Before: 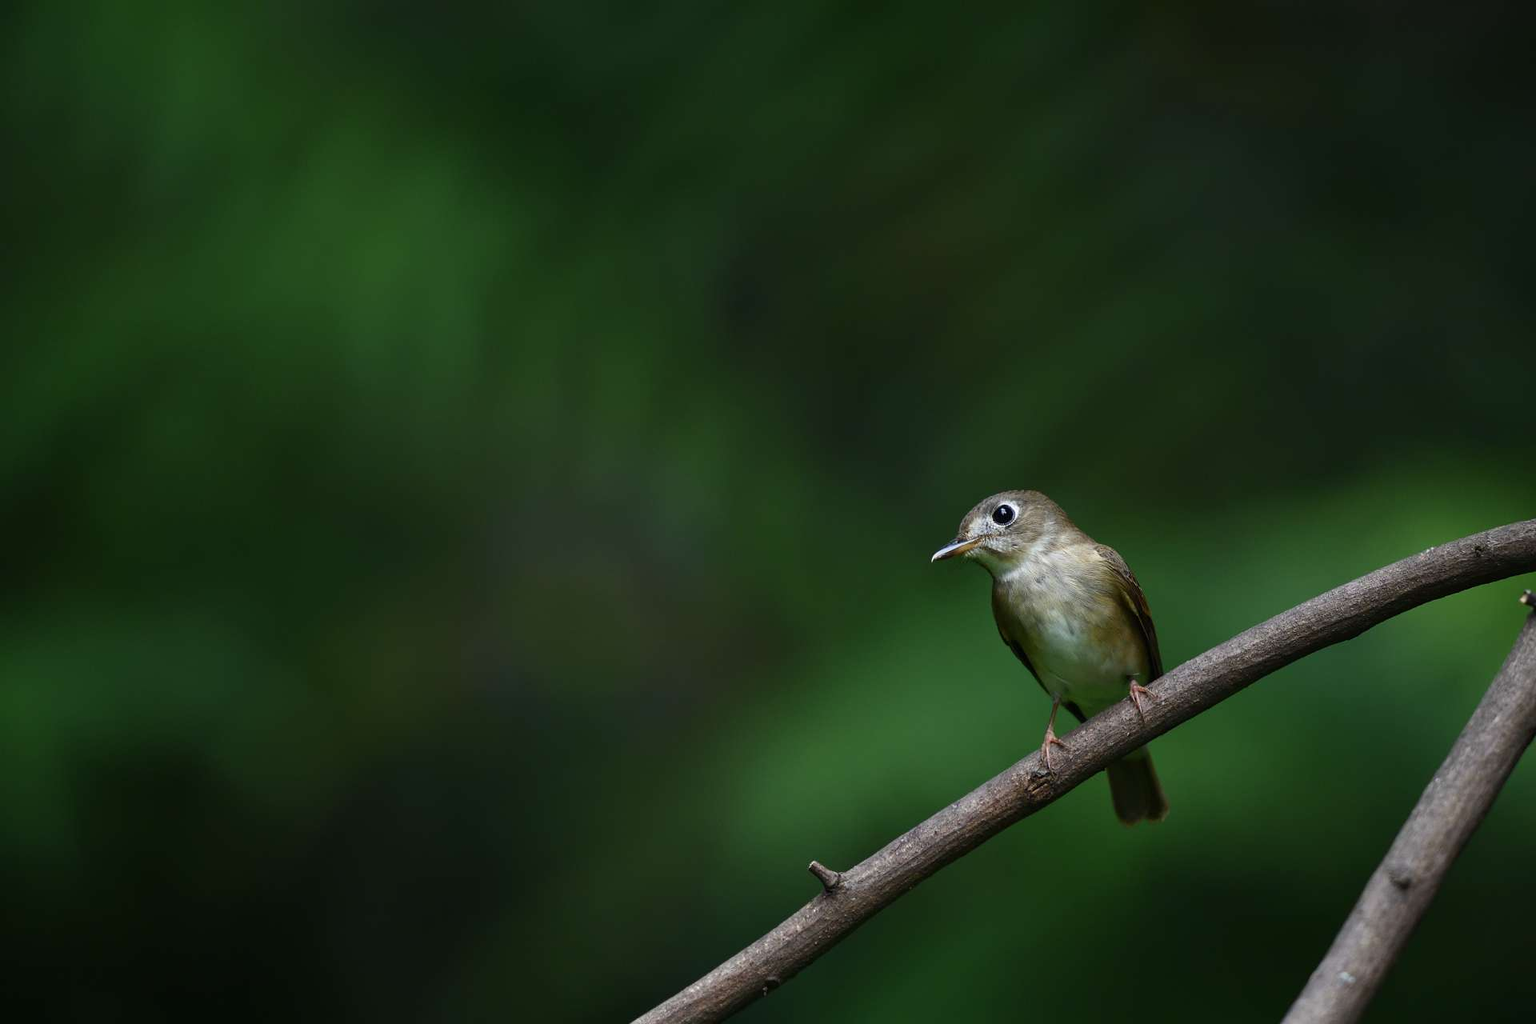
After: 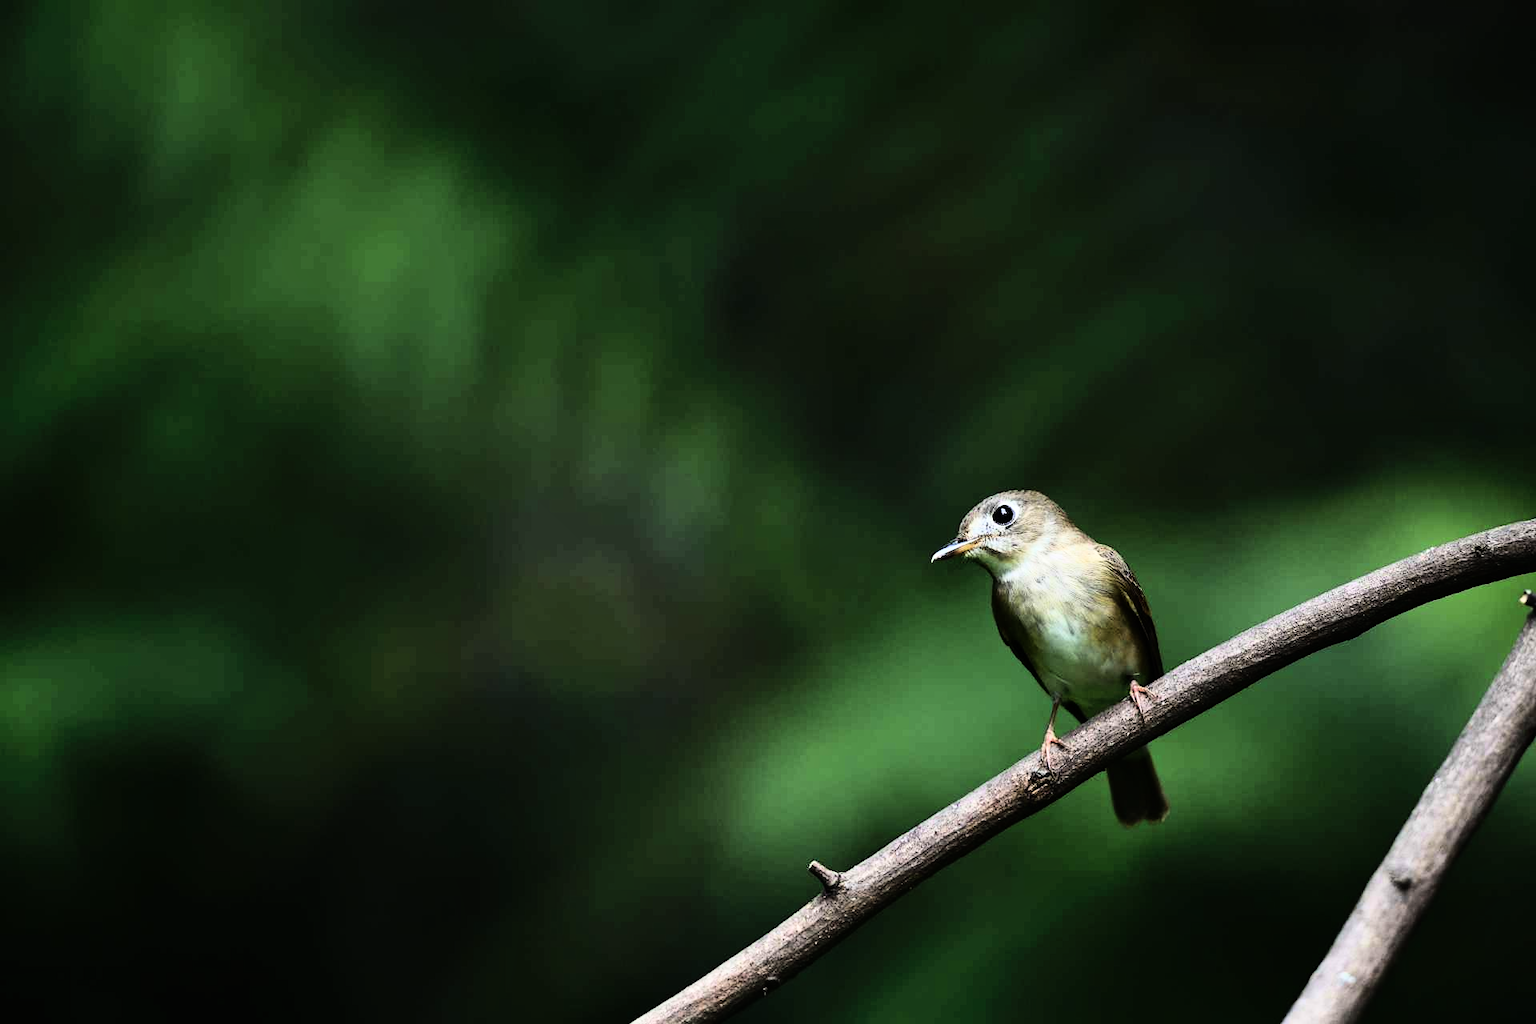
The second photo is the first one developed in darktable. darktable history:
shadows and highlights: radius 108.52, shadows 44.07, highlights -67.8, low approximation 0.01, soften with gaussian
rgb curve: curves: ch0 [(0, 0) (0.21, 0.15) (0.24, 0.21) (0.5, 0.75) (0.75, 0.96) (0.89, 0.99) (1, 1)]; ch1 [(0, 0.02) (0.21, 0.13) (0.25, 0.2) (0.5, 0.67) (0.75, 0.9) (0.89, 0.97) (1, 1)]; ch2 [(0, 0.02) (0.21, 0.13) (0.25, 0.2) (0.5, 0.67) (0.75, 0.9) (0.89, 0.97) (1, 1)], compensate middle gray true
